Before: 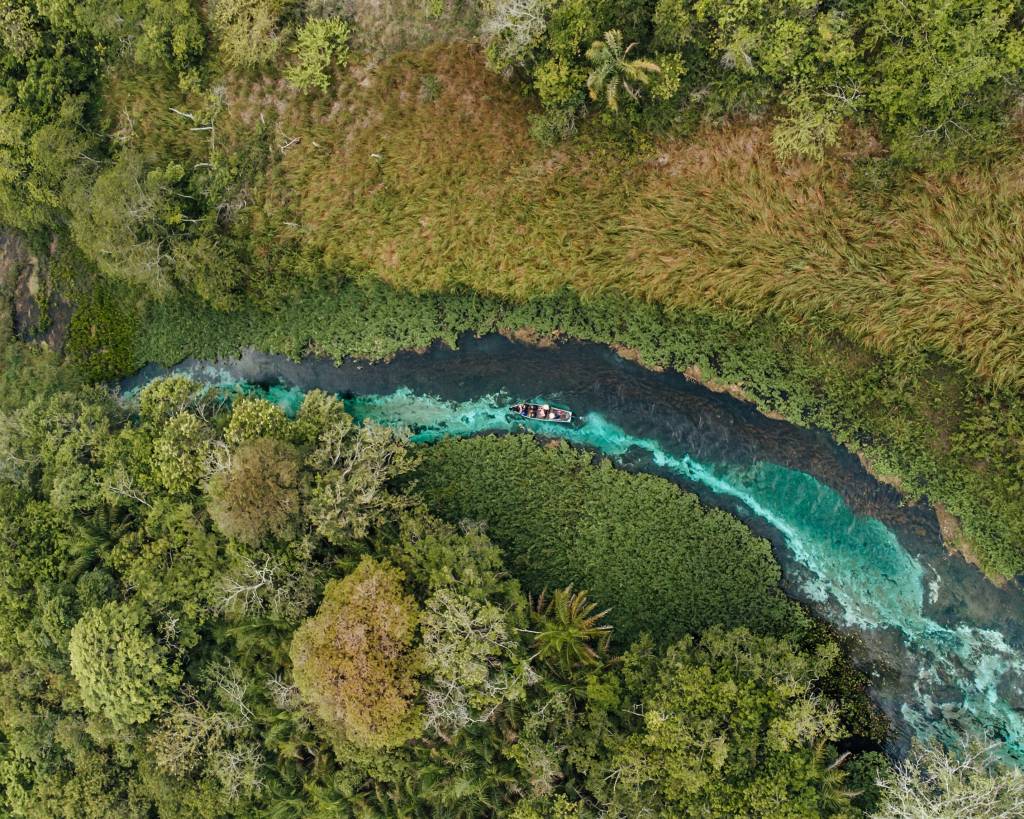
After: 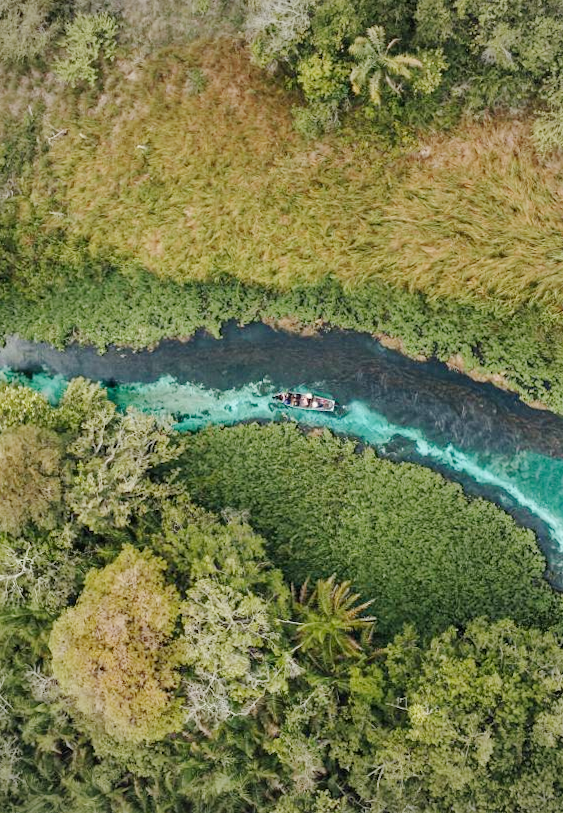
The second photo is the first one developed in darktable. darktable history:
base curve: curves: ch0 [(0, 0) (0.158, 0.273) (0.879, 0.895) (1, 1)], preserve colors none
rotate and perspective: rotation 0.226°, lens shift (vertical) -0.042, crop left 0.023, crop right 0.982, crop top 0.006, crop bottom 0.994
crop and rotate: left 22.516%, right 21.234%
vignetting: fall-off radius 60.92%
